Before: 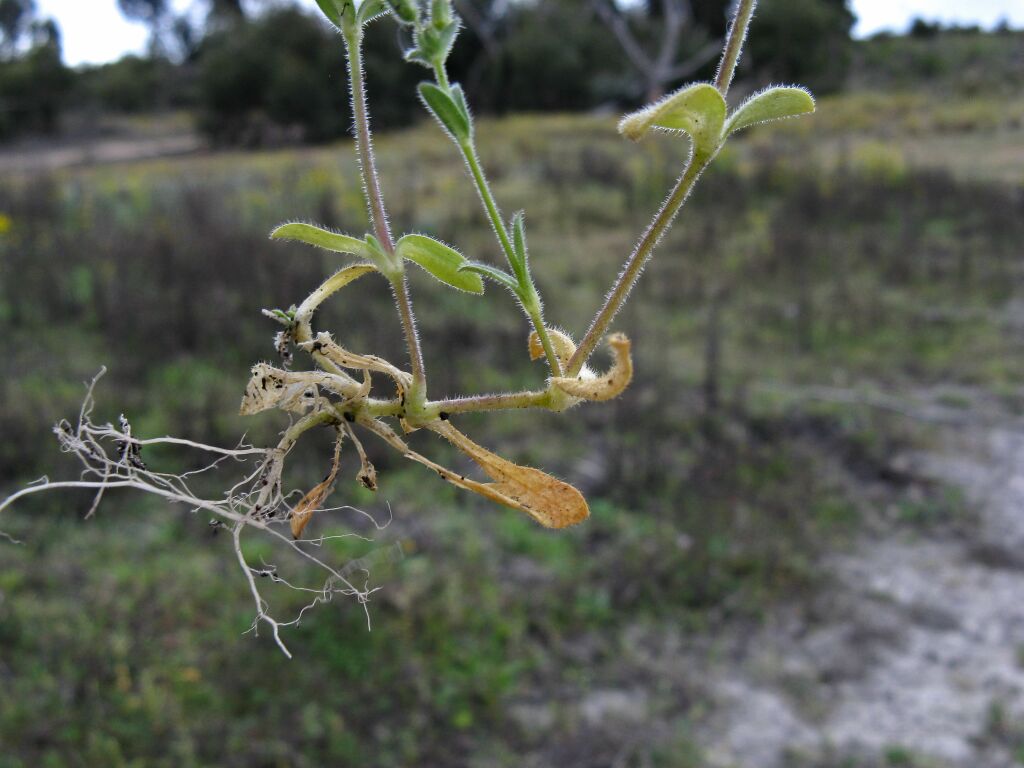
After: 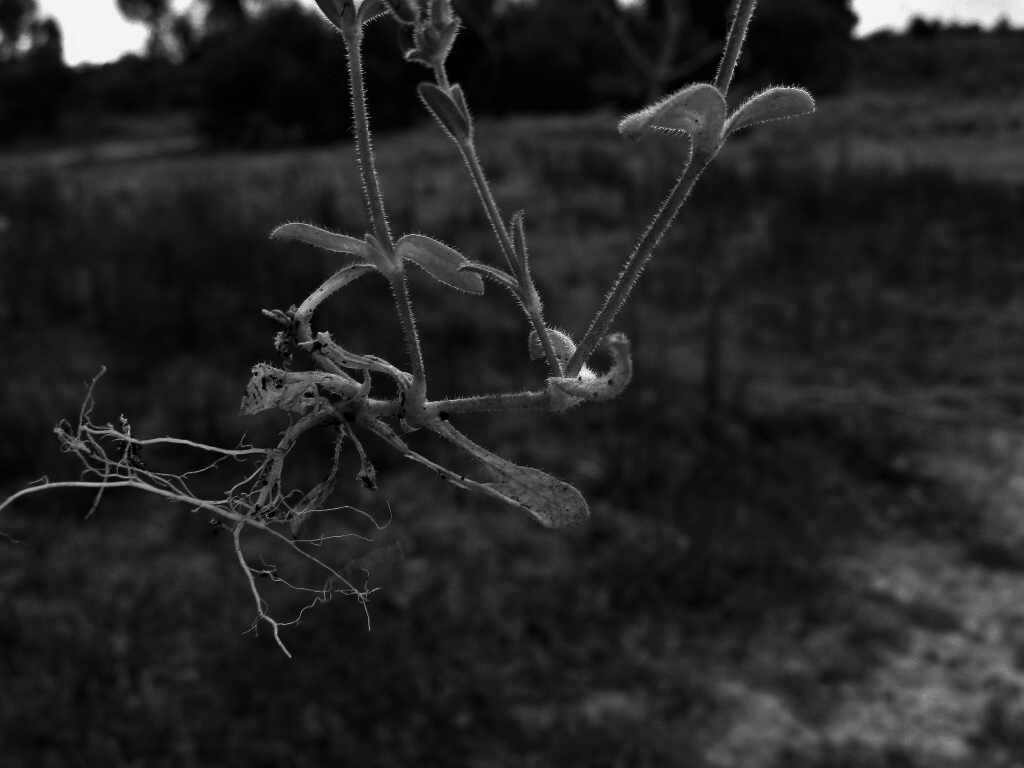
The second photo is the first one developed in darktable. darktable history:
contrast brightness saturation: contrast -0.028, brightness -0.609, saturation -0.985
